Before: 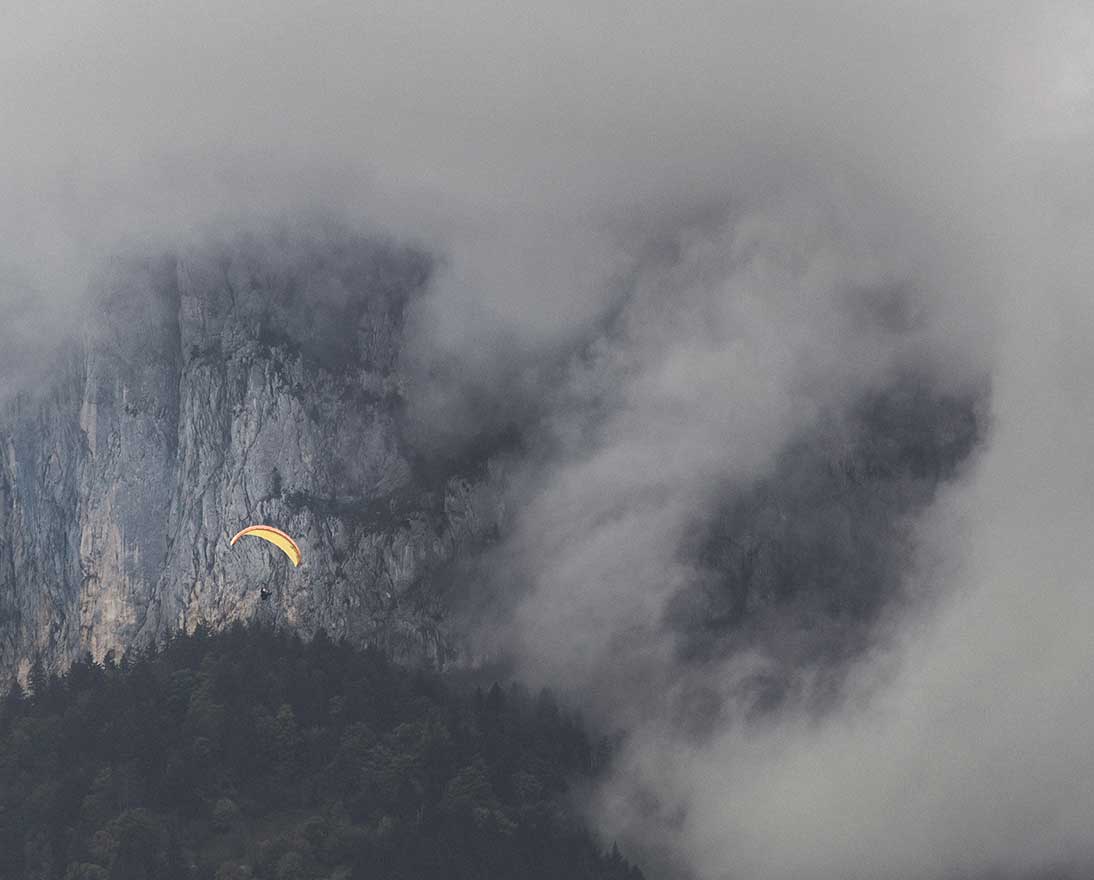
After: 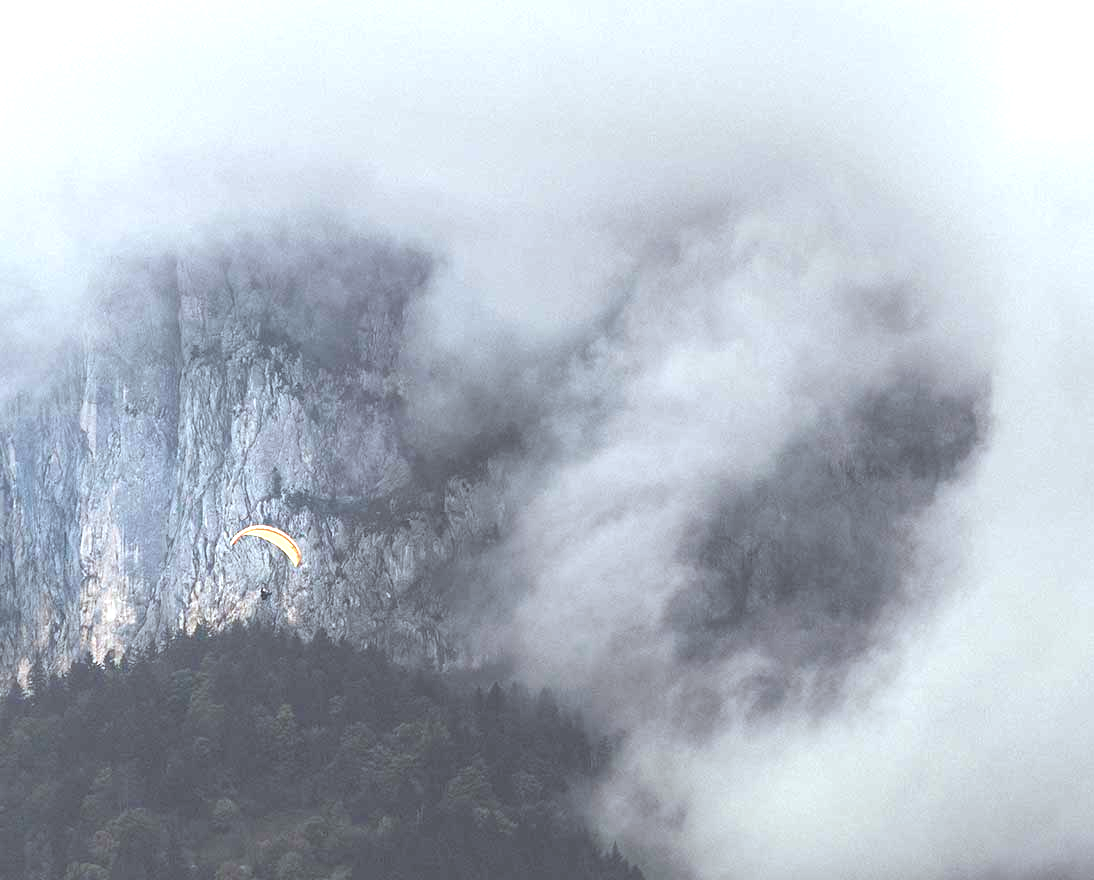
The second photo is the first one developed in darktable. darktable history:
color correction: highlights a* -3.16, highlights b* -6.61, shadows a* 2.96, shadows b* 5.09
exposure: black level correction 0.002, exposure 1.323 EV, compensate highlight preservation false
